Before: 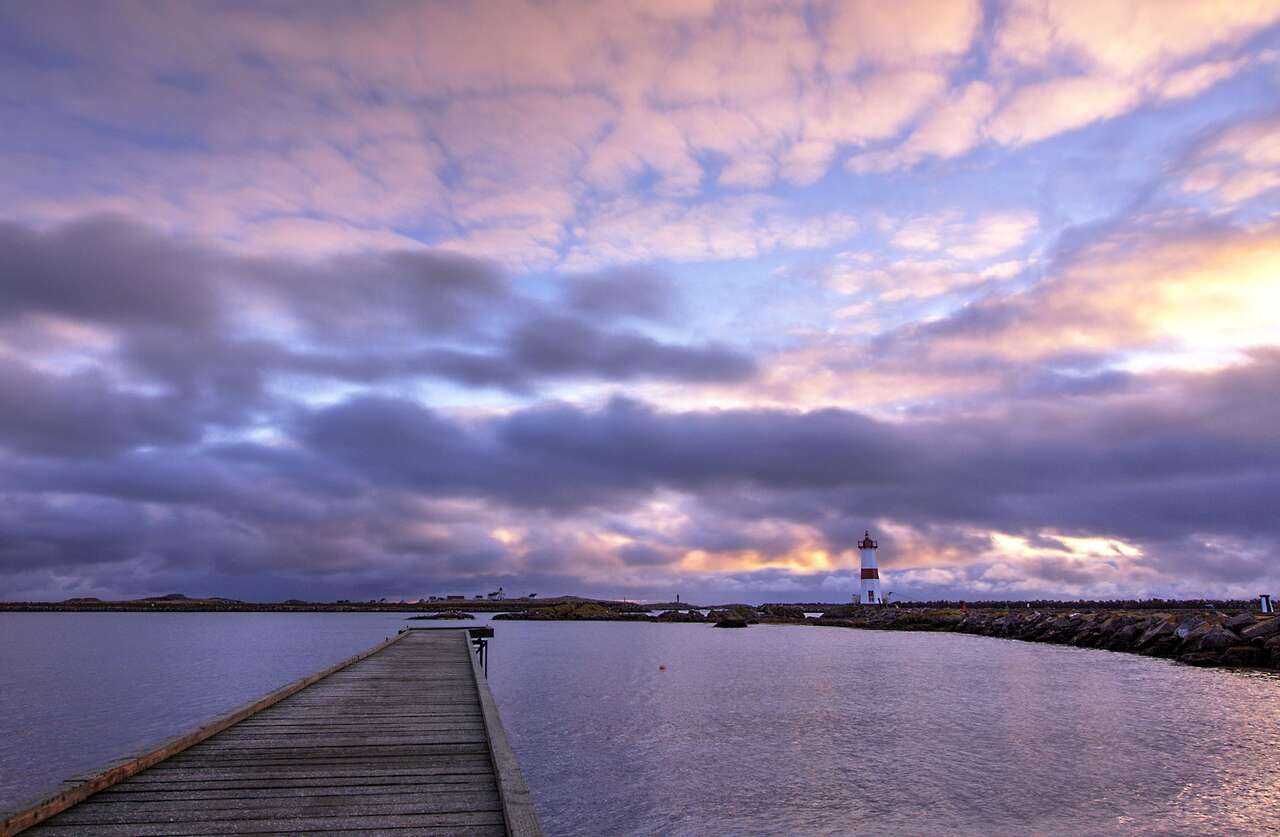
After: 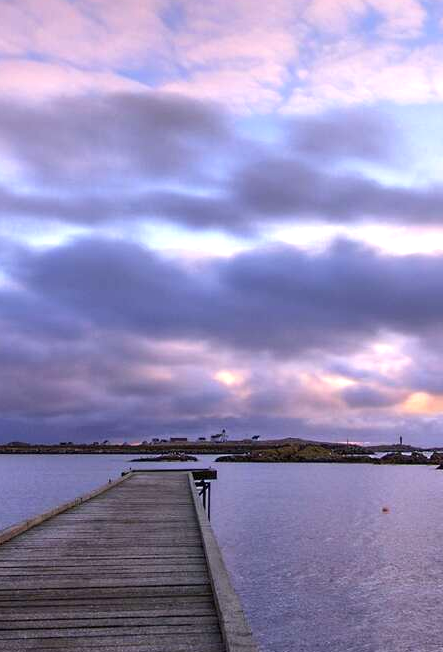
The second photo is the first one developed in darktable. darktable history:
exposure: black level correction 0, exposure 0.499 EV, compensate highlight preservation false
crop and rotate: left 21.67%, top 19.088%, right 43.713%, bottom 2.994%
